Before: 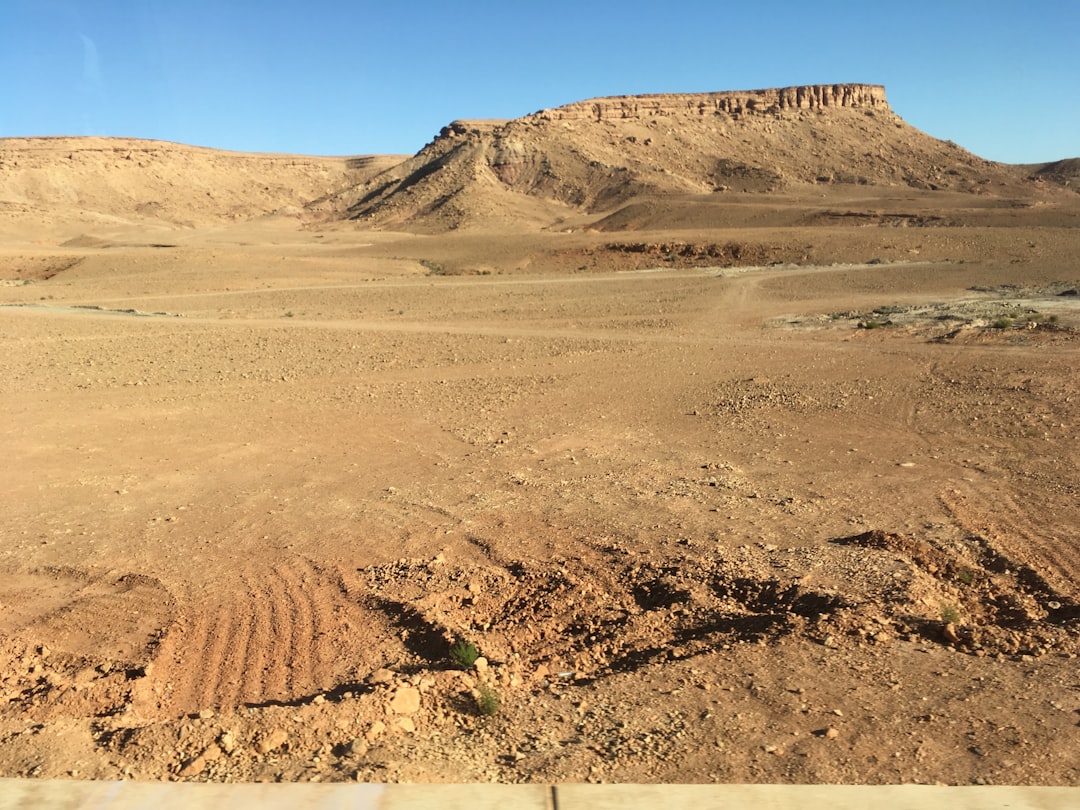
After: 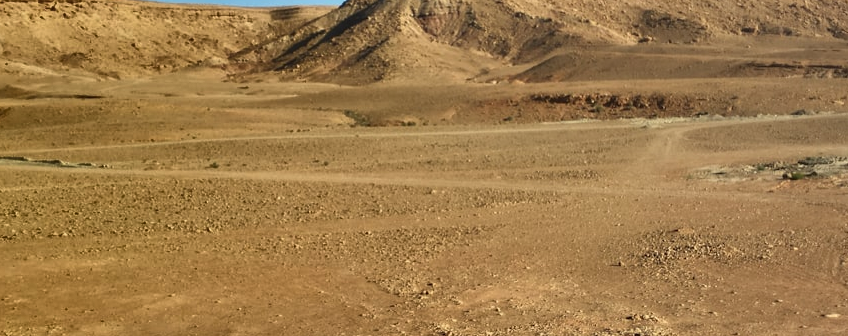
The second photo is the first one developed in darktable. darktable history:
shadows and highlights: shadows 19.13, highlights -83.41, soften with gaussian
crop: left 7.036%, top 18.398%, right 14.379%, bottom 40.043%
